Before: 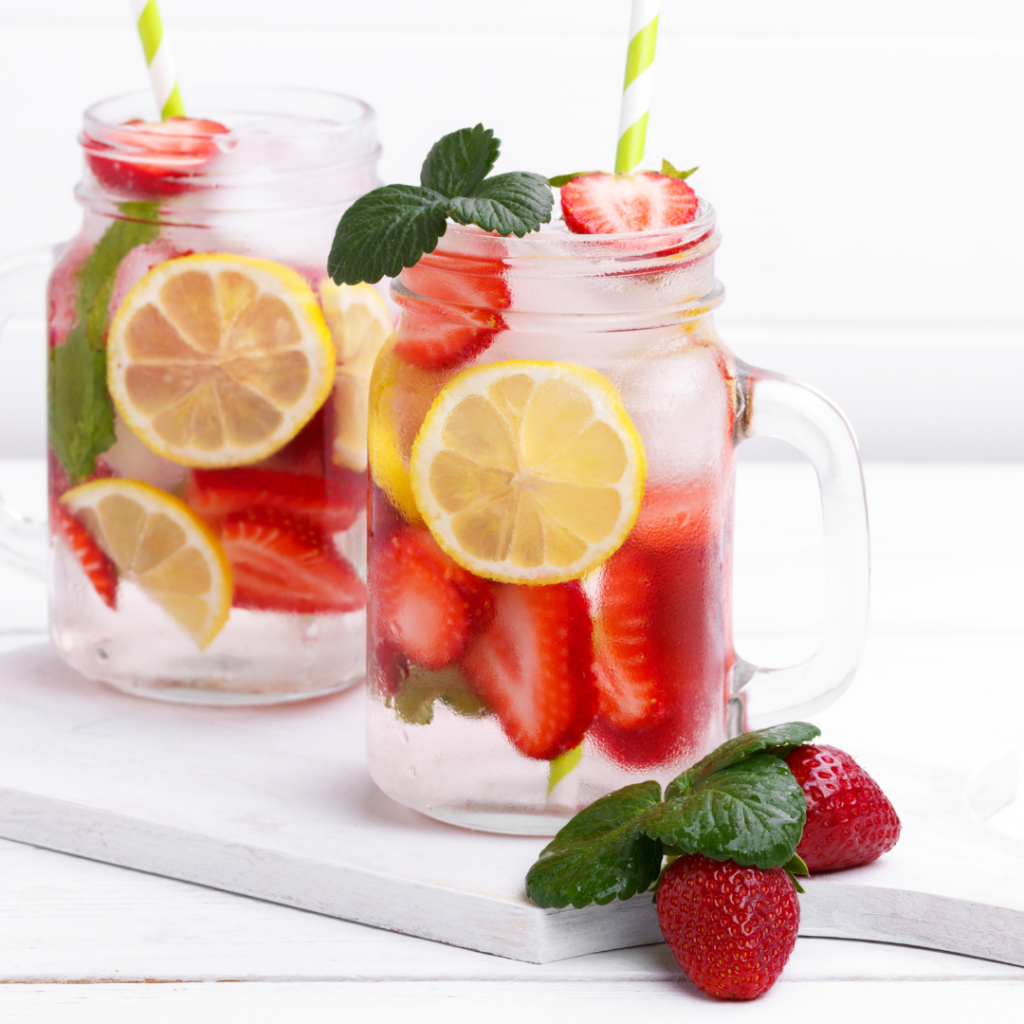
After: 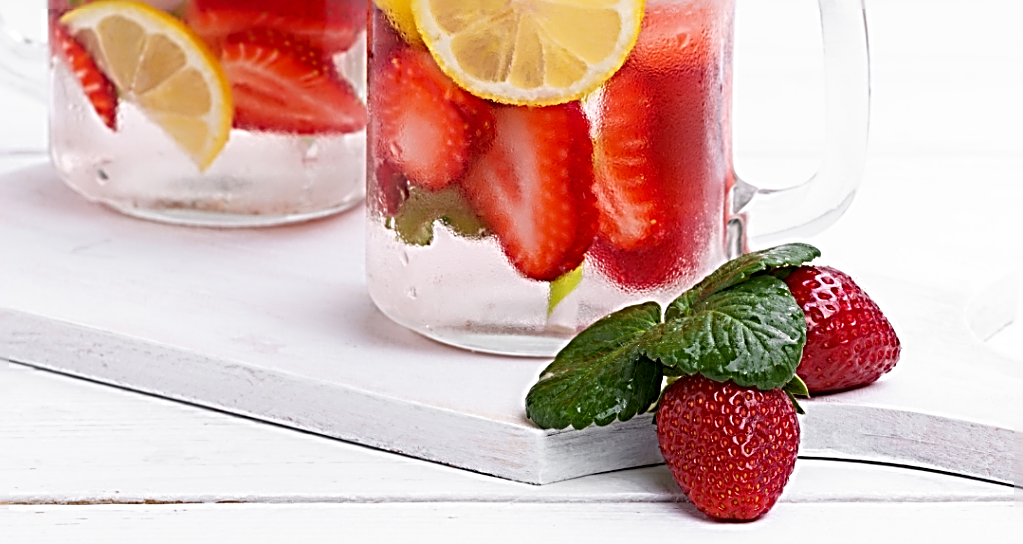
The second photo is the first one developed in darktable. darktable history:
sharpen: radius 3.209, amount 1.731
crop and rotate: top 46.823%, right 0.04%
